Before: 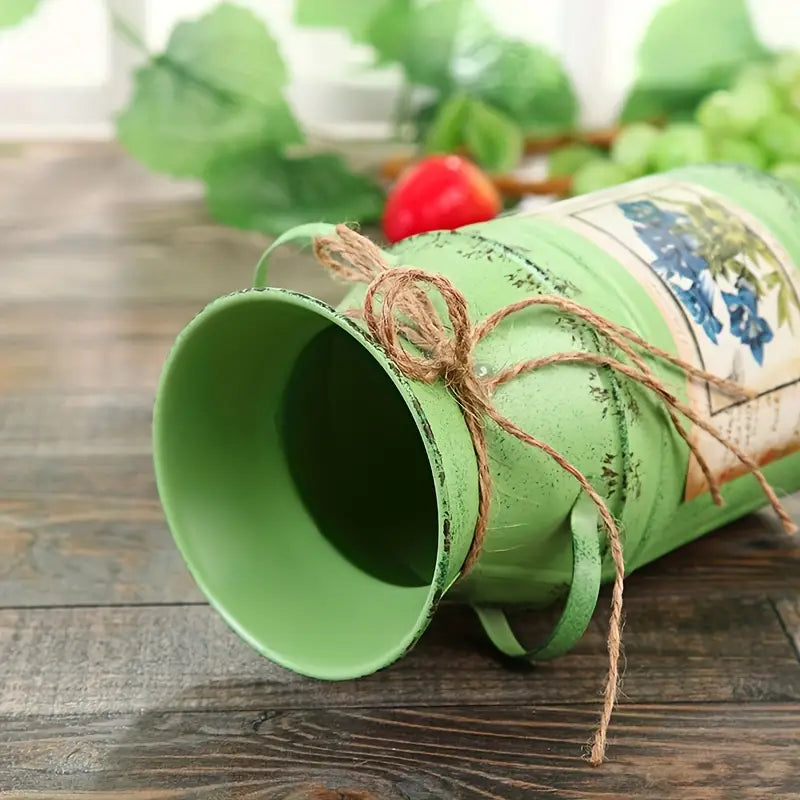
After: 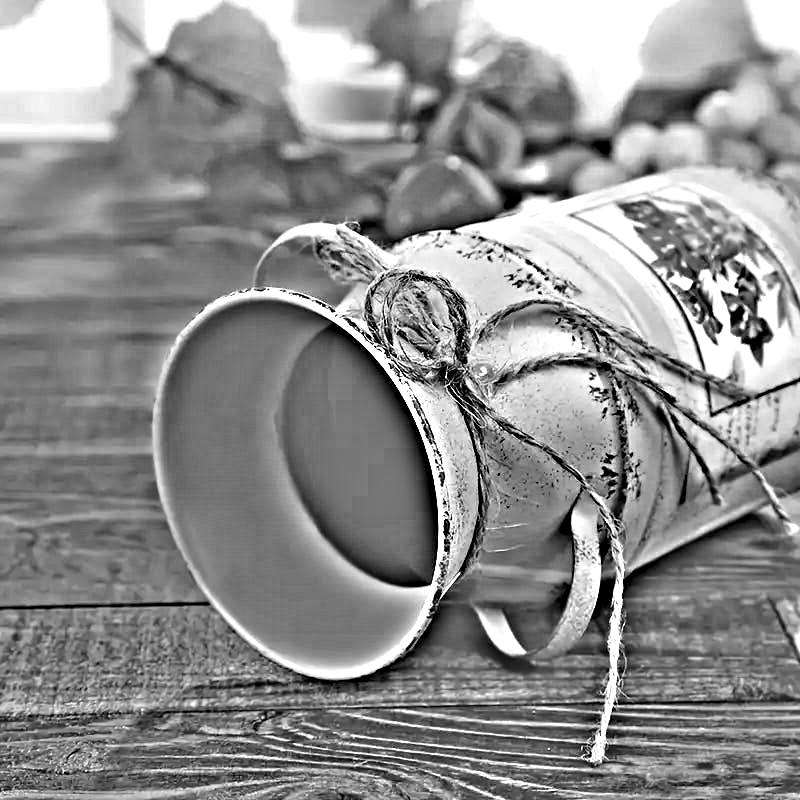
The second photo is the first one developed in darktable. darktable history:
highpass: on, module defaults
exposure: black level correction 0, exposure 1.1 EV, compensate highlight preservation false
